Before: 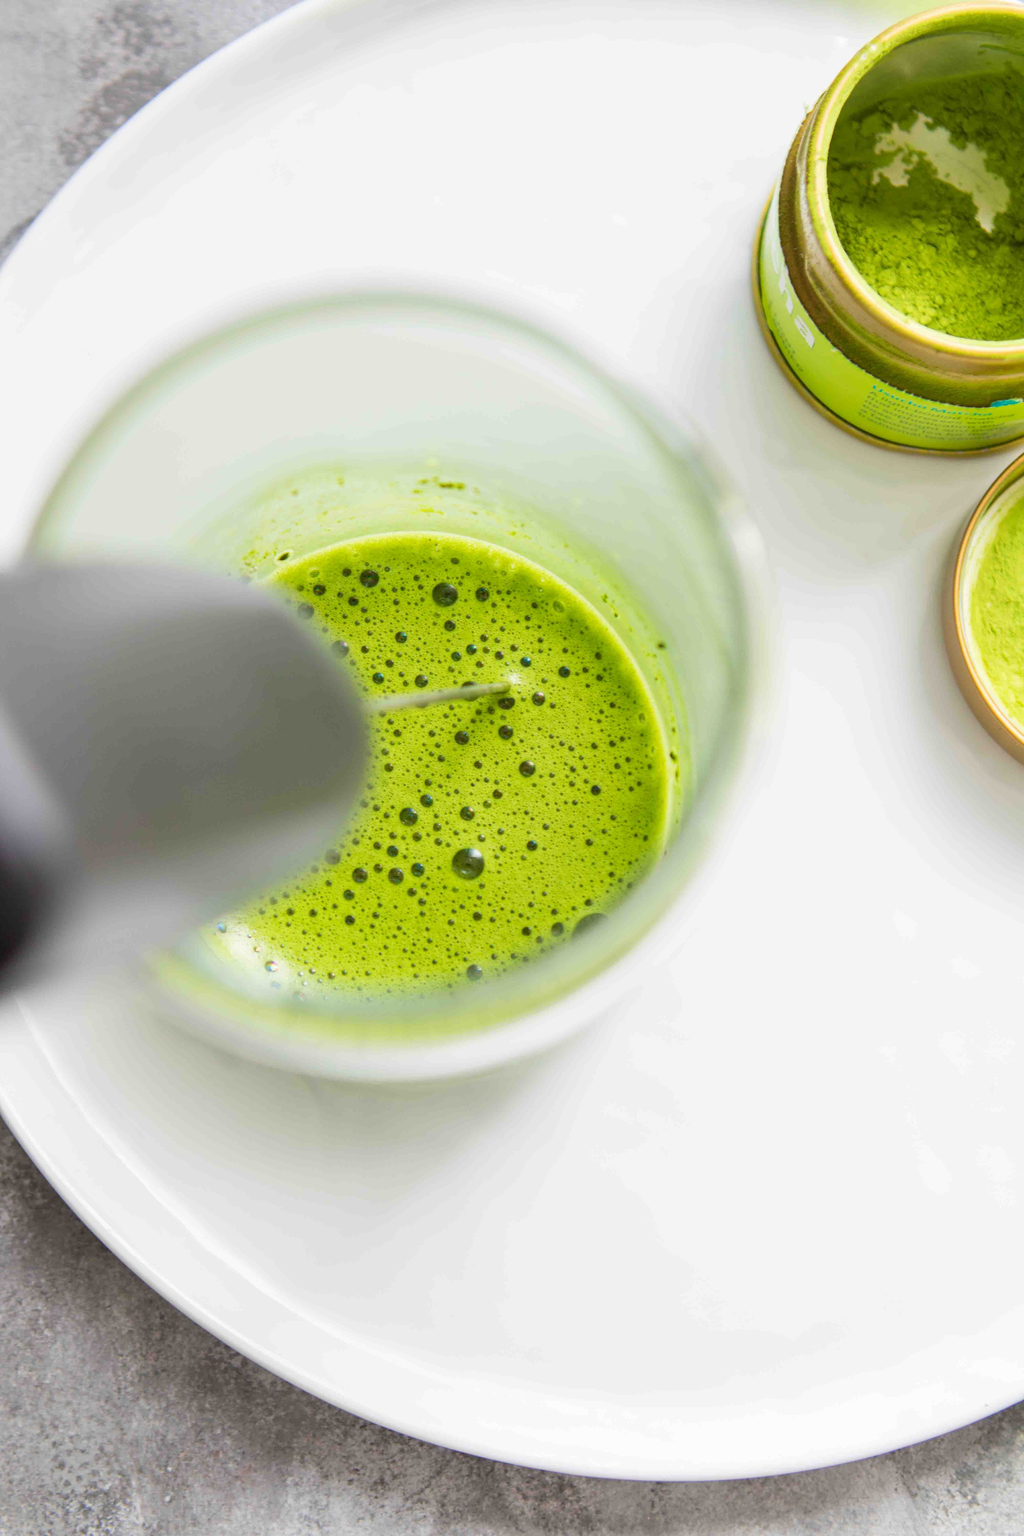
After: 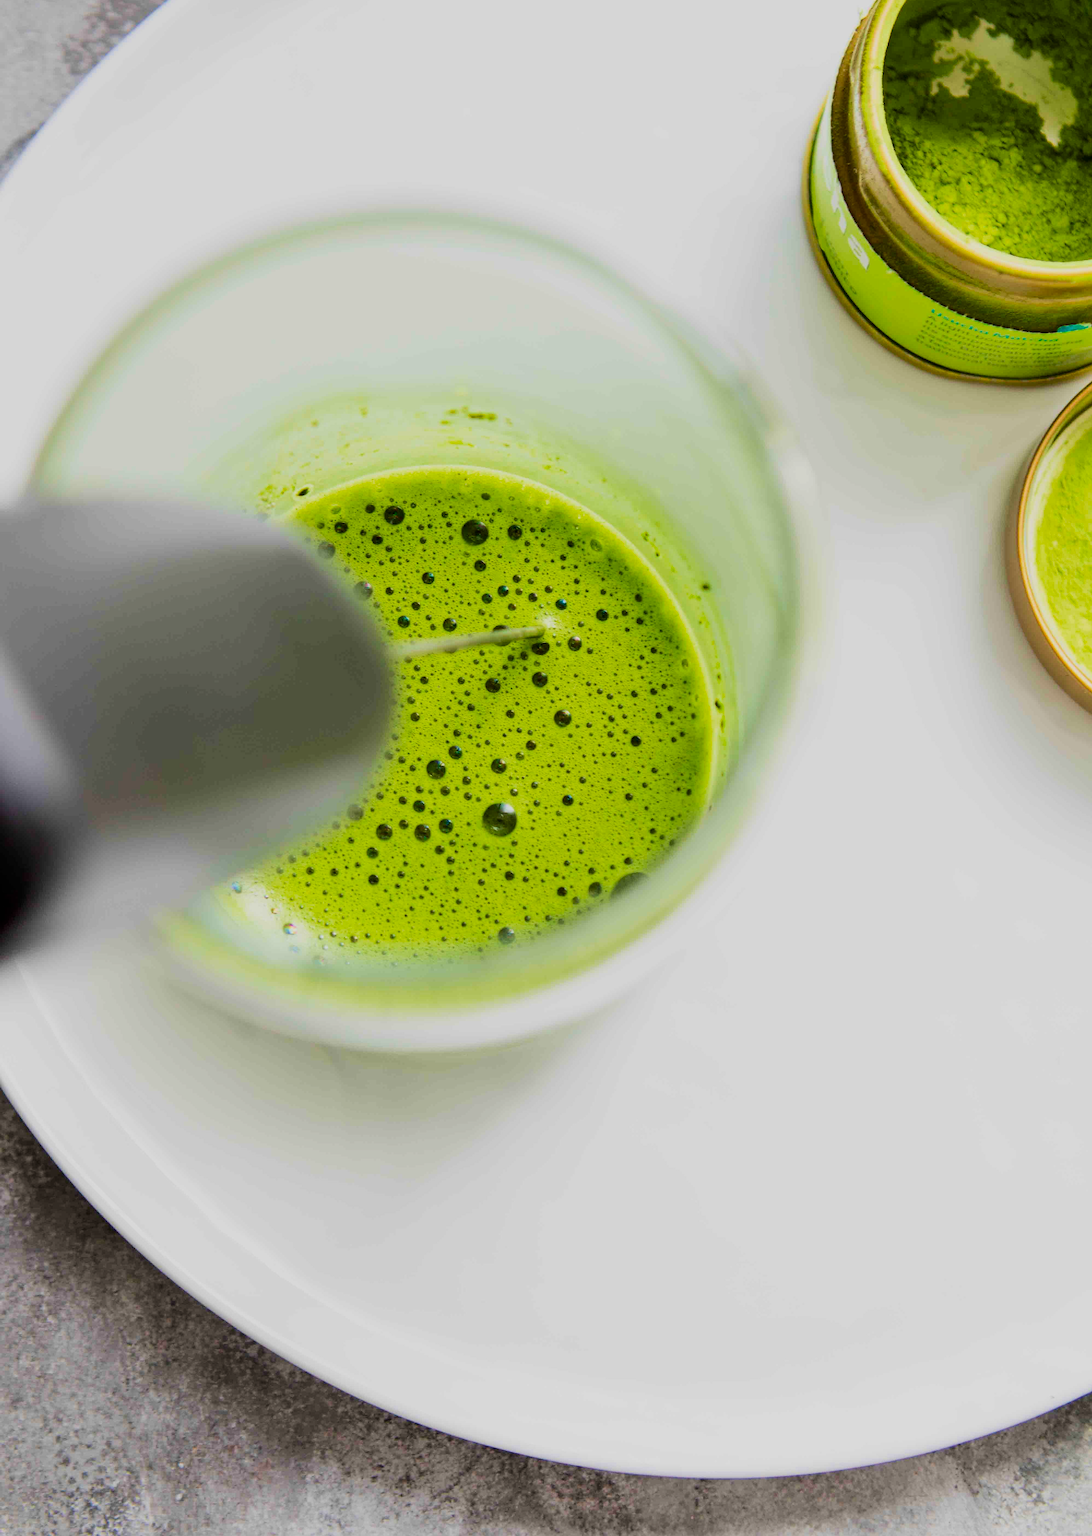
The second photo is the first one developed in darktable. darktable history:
crop and rotate: top 6.25%
filmic rgb: black relative exposure -7.65 EV, white relative exposure 4.56 EV, hardness 3.61, contrast 1.25
sharpen: on, module defaults
contrast brightness saturation: contrast 0.07, brightness -0.14, saturation 0.11
velvia: on, module defaults
